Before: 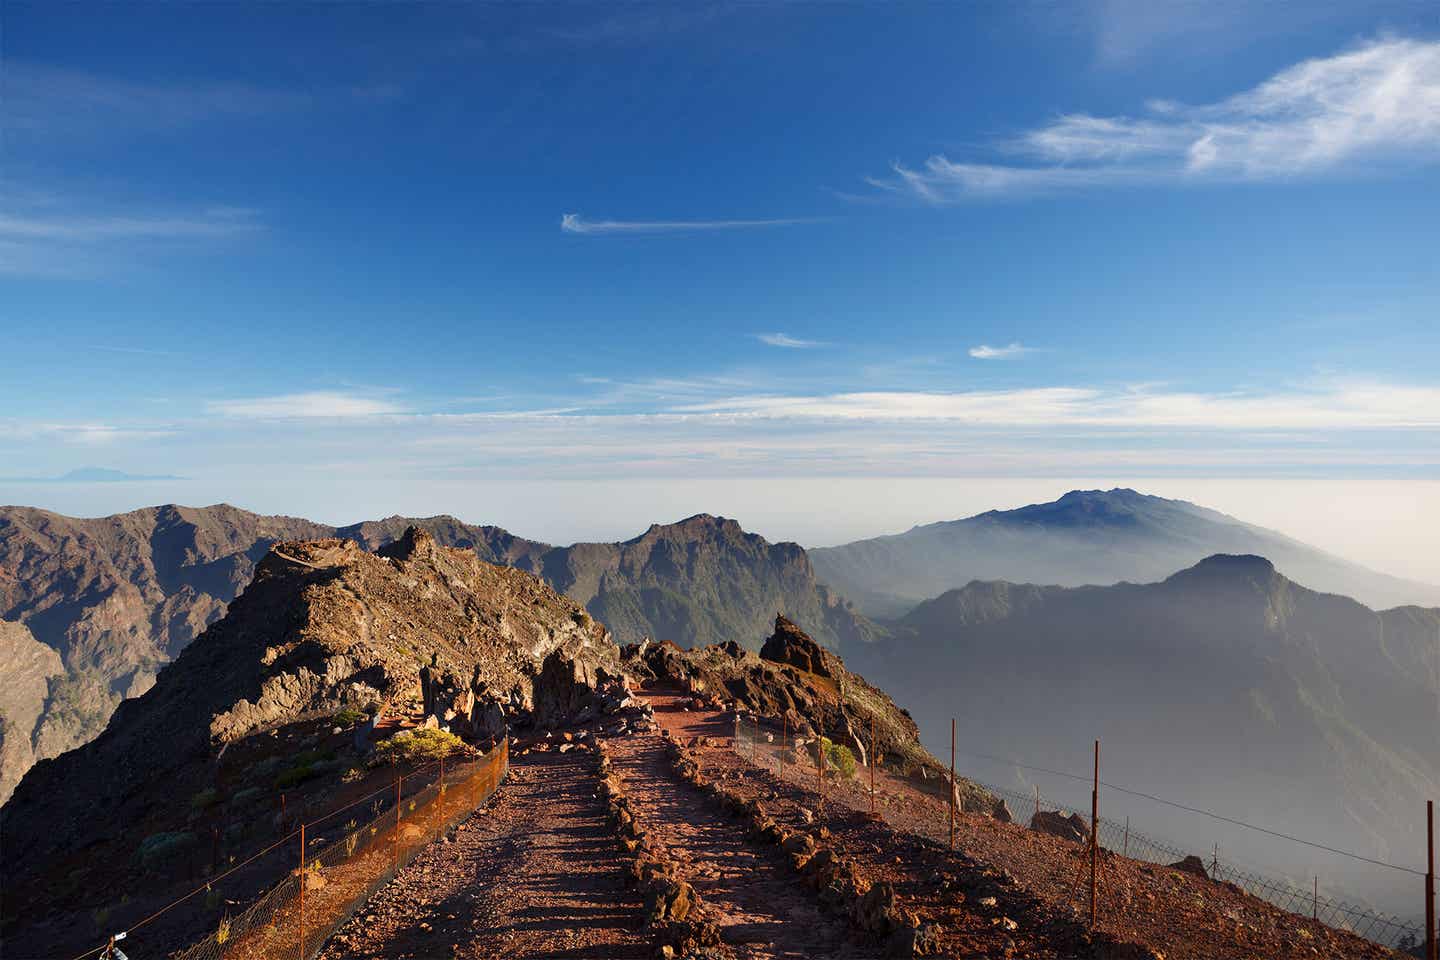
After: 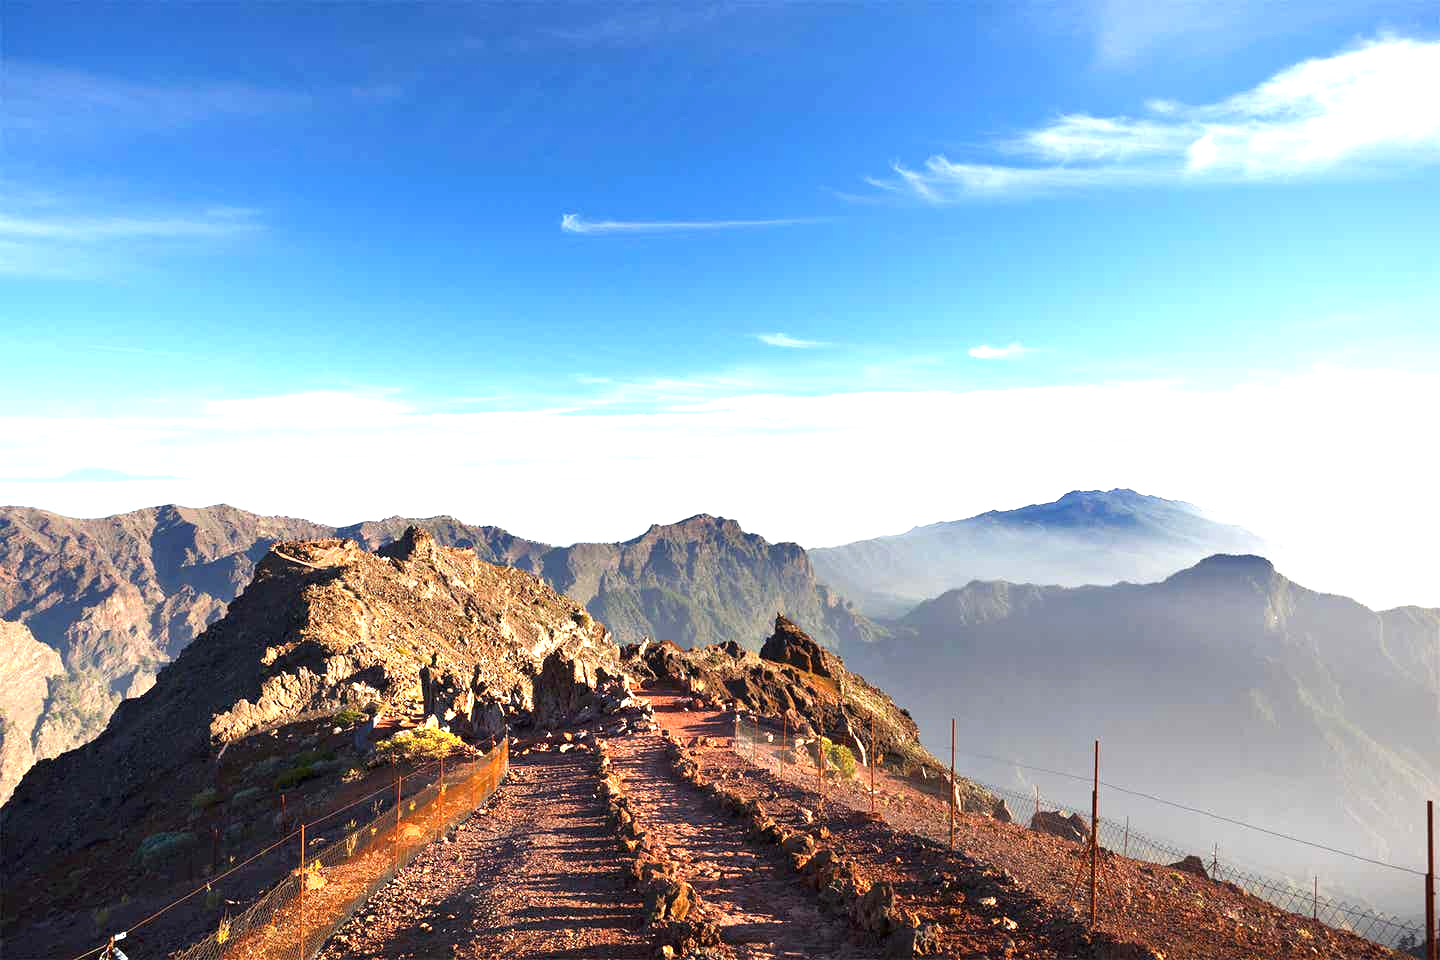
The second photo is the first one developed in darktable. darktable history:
exposure: black level correction 0, exposure 1.294 EV, compensate highlight preservation false
